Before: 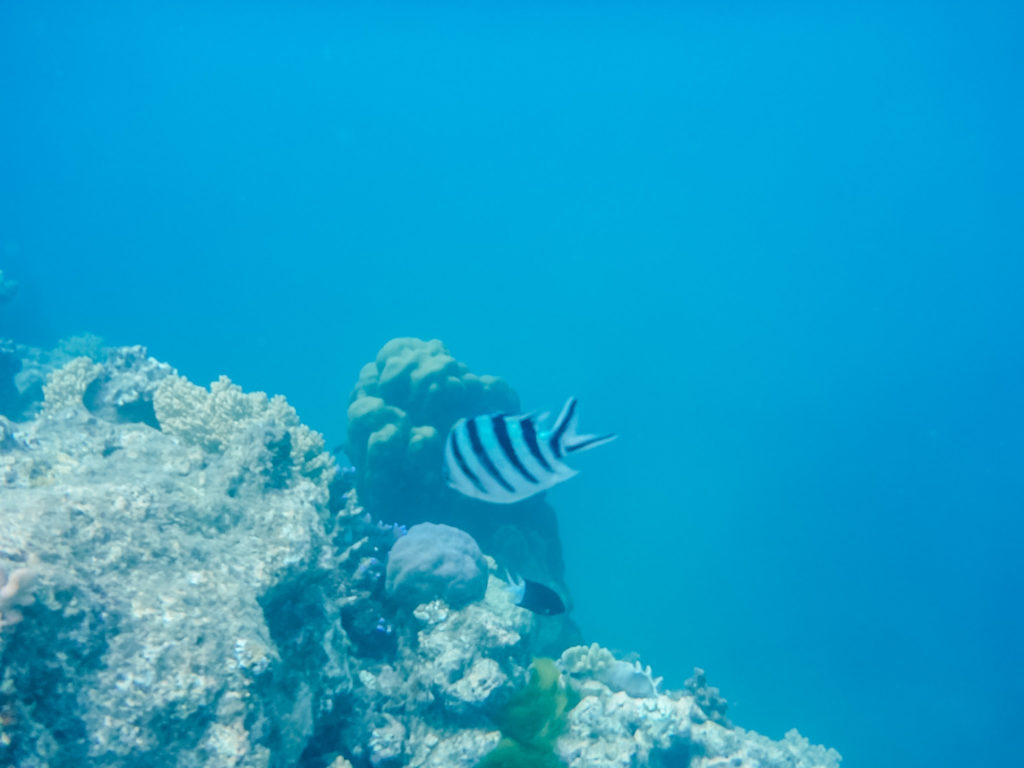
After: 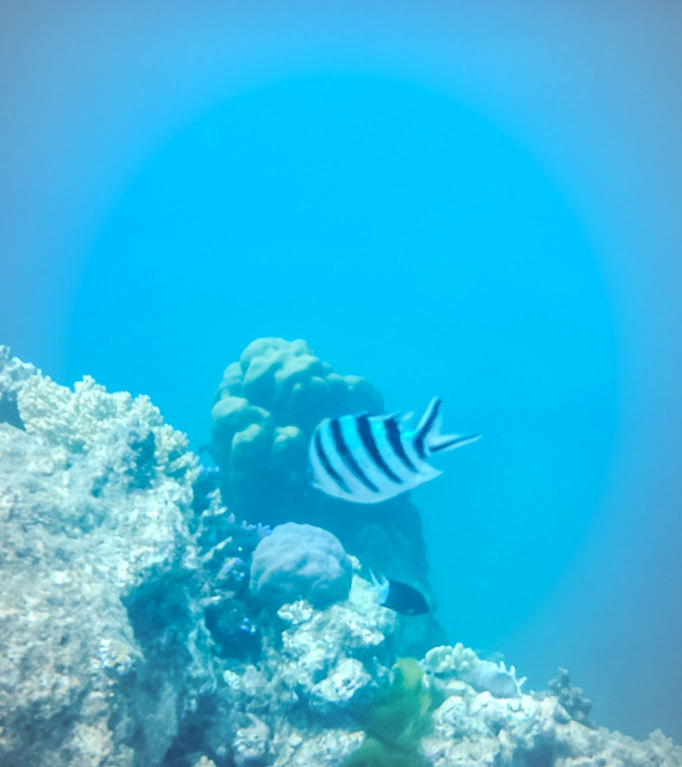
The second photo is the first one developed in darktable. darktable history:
vignetting: fall-off radius 70%, automatic ratio true
exposure: black level correction 0.001, exposure 0.5 EV, compensate exposure bias true, compensate highlight preservation false
crop and rotate: left 13.342%, right 19.991%
